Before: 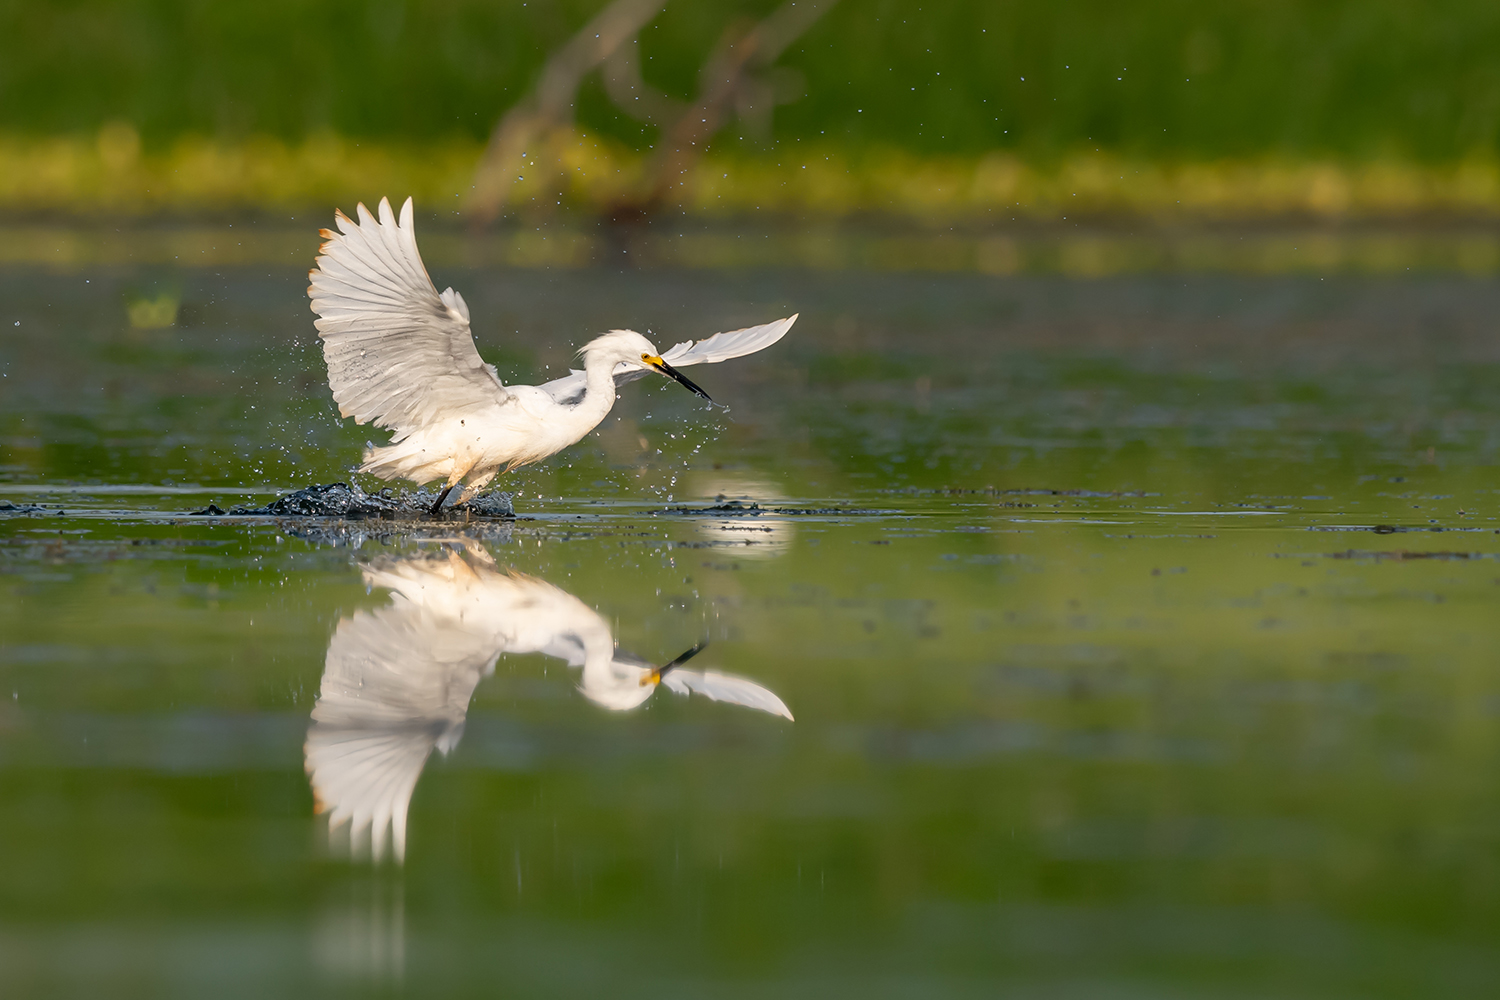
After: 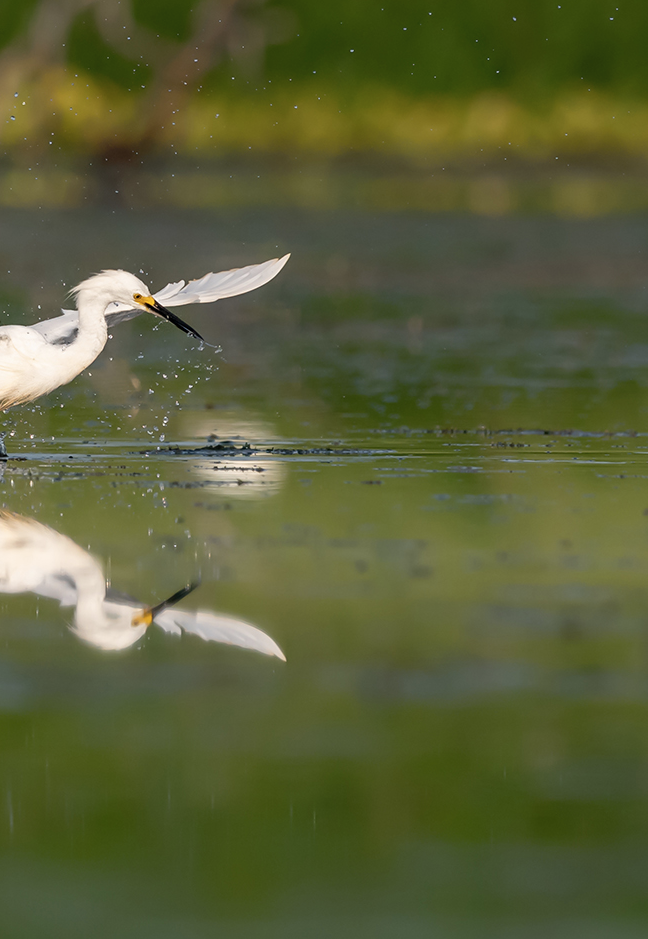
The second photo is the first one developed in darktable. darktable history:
crop: left 33.881%, top 6.032%, right 22.909%
color balance rgb: perceptual saturation grading › global saturation 9.674%
color correction: highlights b* -0.056, saturation 0.816
